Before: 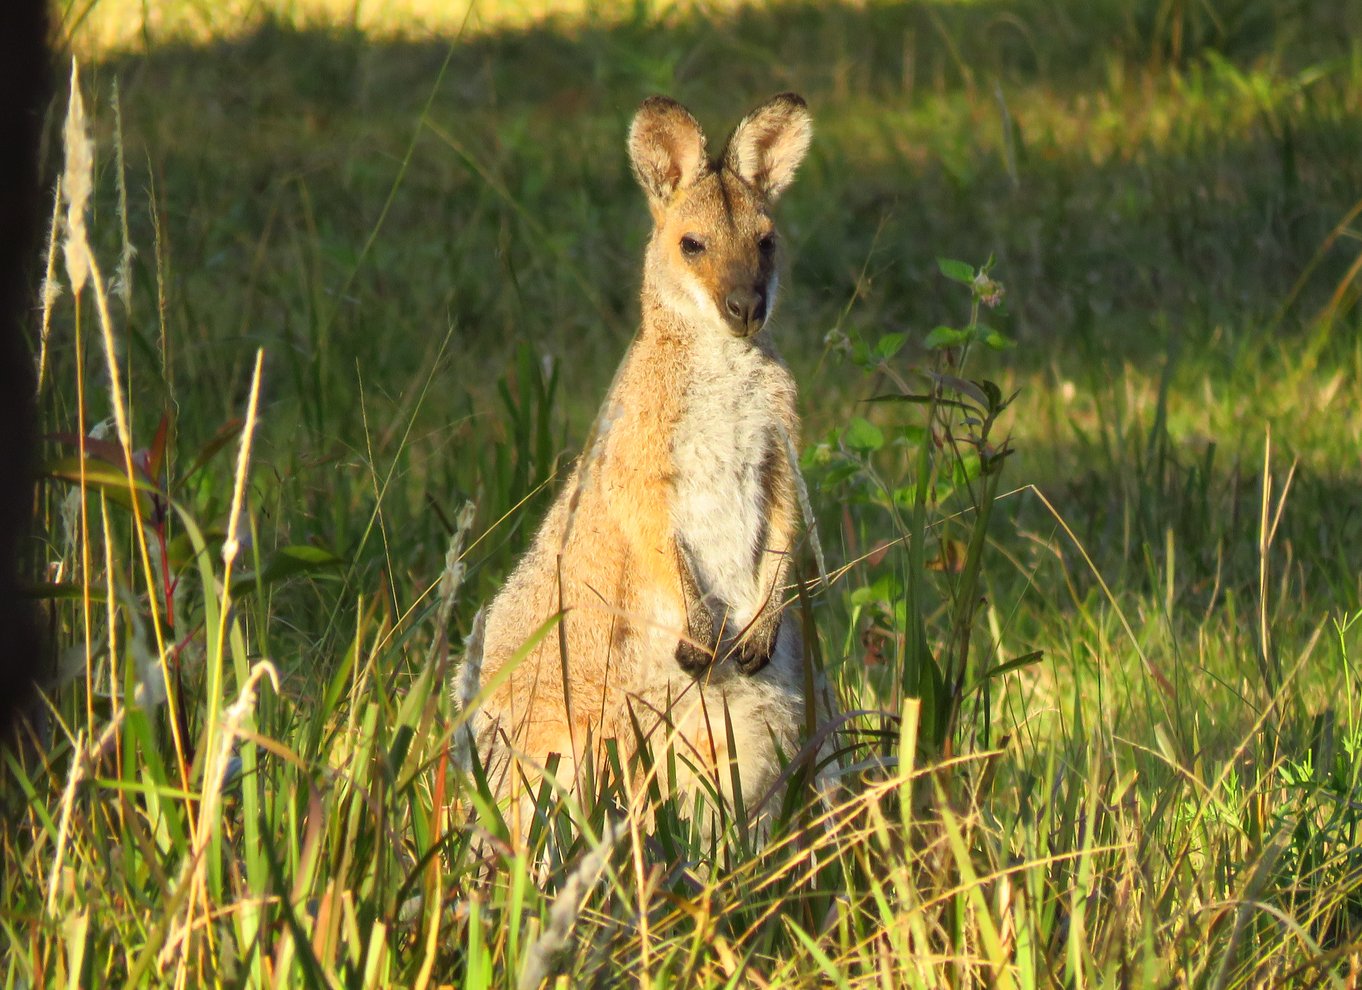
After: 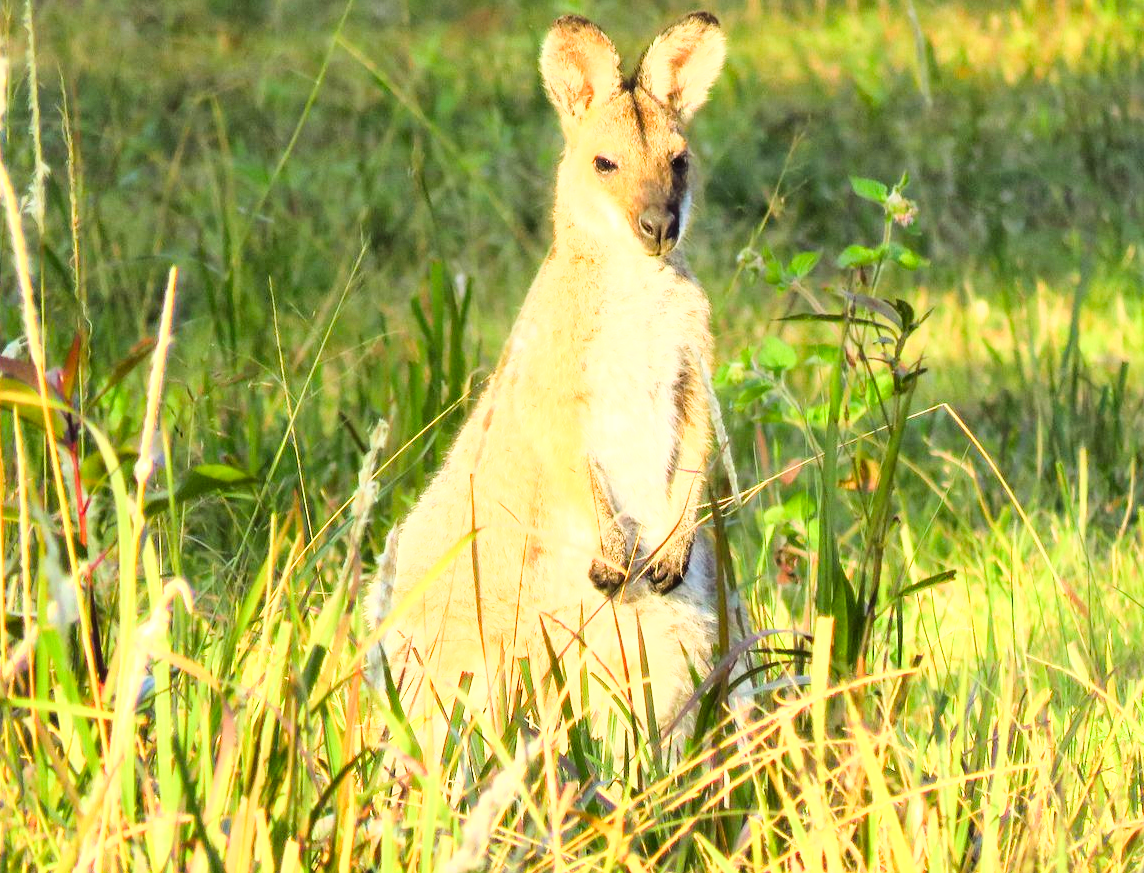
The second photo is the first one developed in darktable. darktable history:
crop: left 6.451%, top 8.184%, right 9.526%, bottom 3.612%
color correction: highlights b* 0.019
exposure: black level correction 0, exposure 0.499 EV, compensate highlight preservation false
base curve: curves: ch0 [(0, 0.003) (0.001, 0.002) (0.006, 0.004) (0.02, 0.022) (0.048, 0.086) (0.094, 0.234) (0.162, 0.431) (0.258, 0.629) (0.385, 0.8) (0.548, 0.918) (0.751, 0.988) (1, 1)]
tone equalizer: -8 EV 0.063 EV, edges refinement/feathering 500, mask exposure compensation -1.57 EV, preserve details no
color balance rgb: shadows lift › chroma 0.919%, shadows lift › hue 113.82°, perceptual saturation grading › global saturation 0.088%, perceptual saturation grading › highlights -15.605%, perceptual saturation grading › shadows 24.082%, global vibrance 20%
